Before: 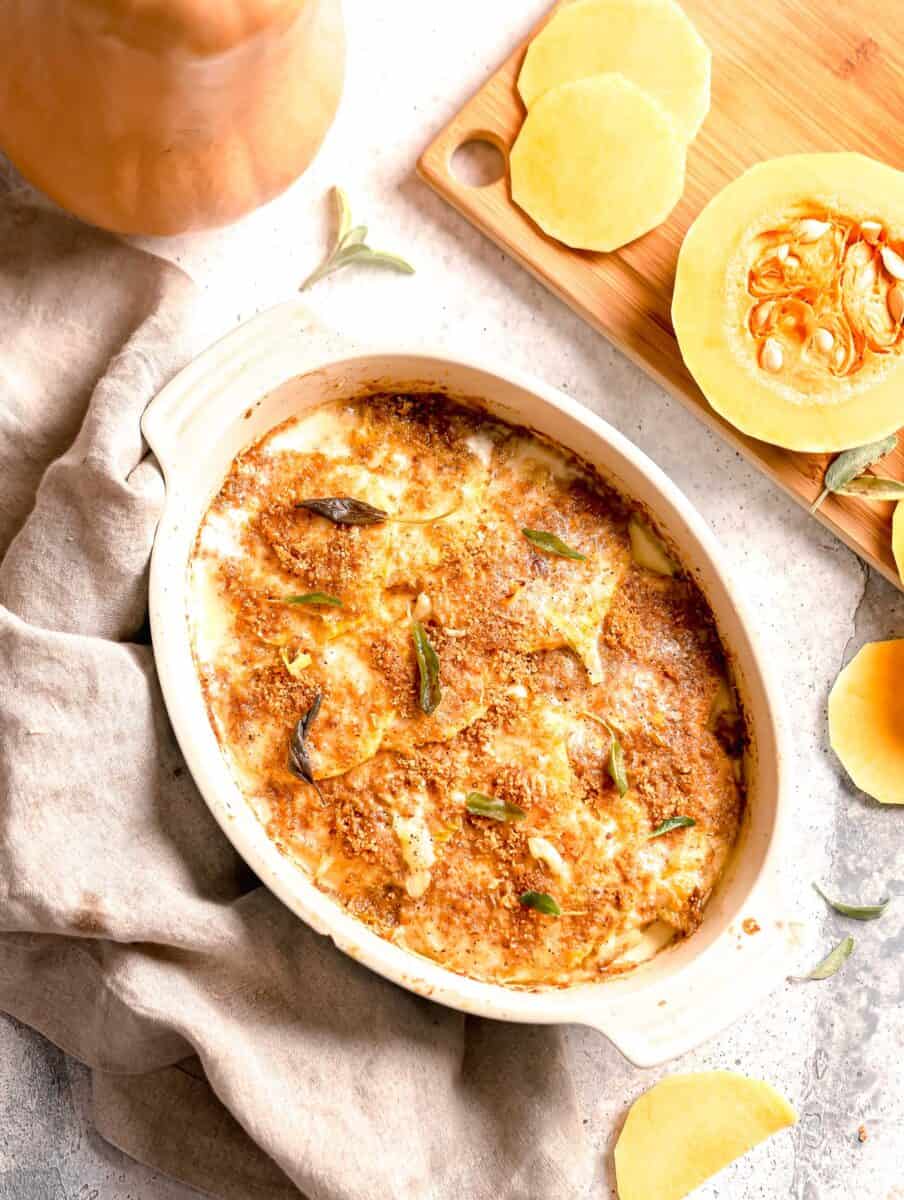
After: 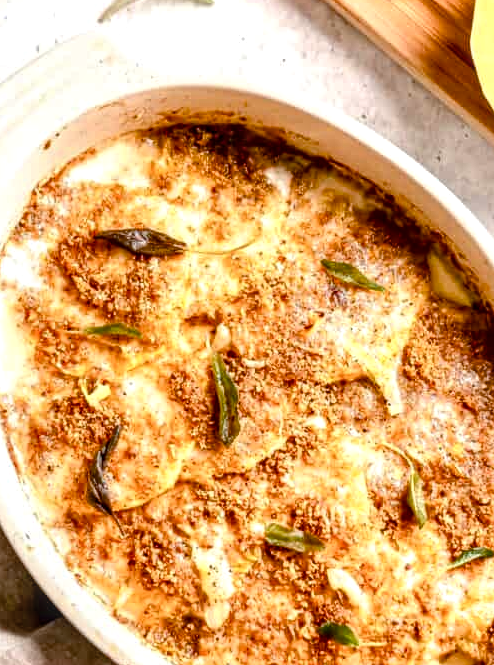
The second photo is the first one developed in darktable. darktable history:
crop and rotate: left 22.3%, top 22.496%, right 23.036%, bottom 22.026%
color balance rgb: linear chroma grading › global chroma 9.773%, perceptual saturation grading › global saturation 0.735%, perceptual saturation grading › highlights -15.71%, perceptual saturation grading › shadows 25.964%, saturation formula JzAzBz (2021)
local contrast: highlights 62%, detail 143%, midtone range 0.429
